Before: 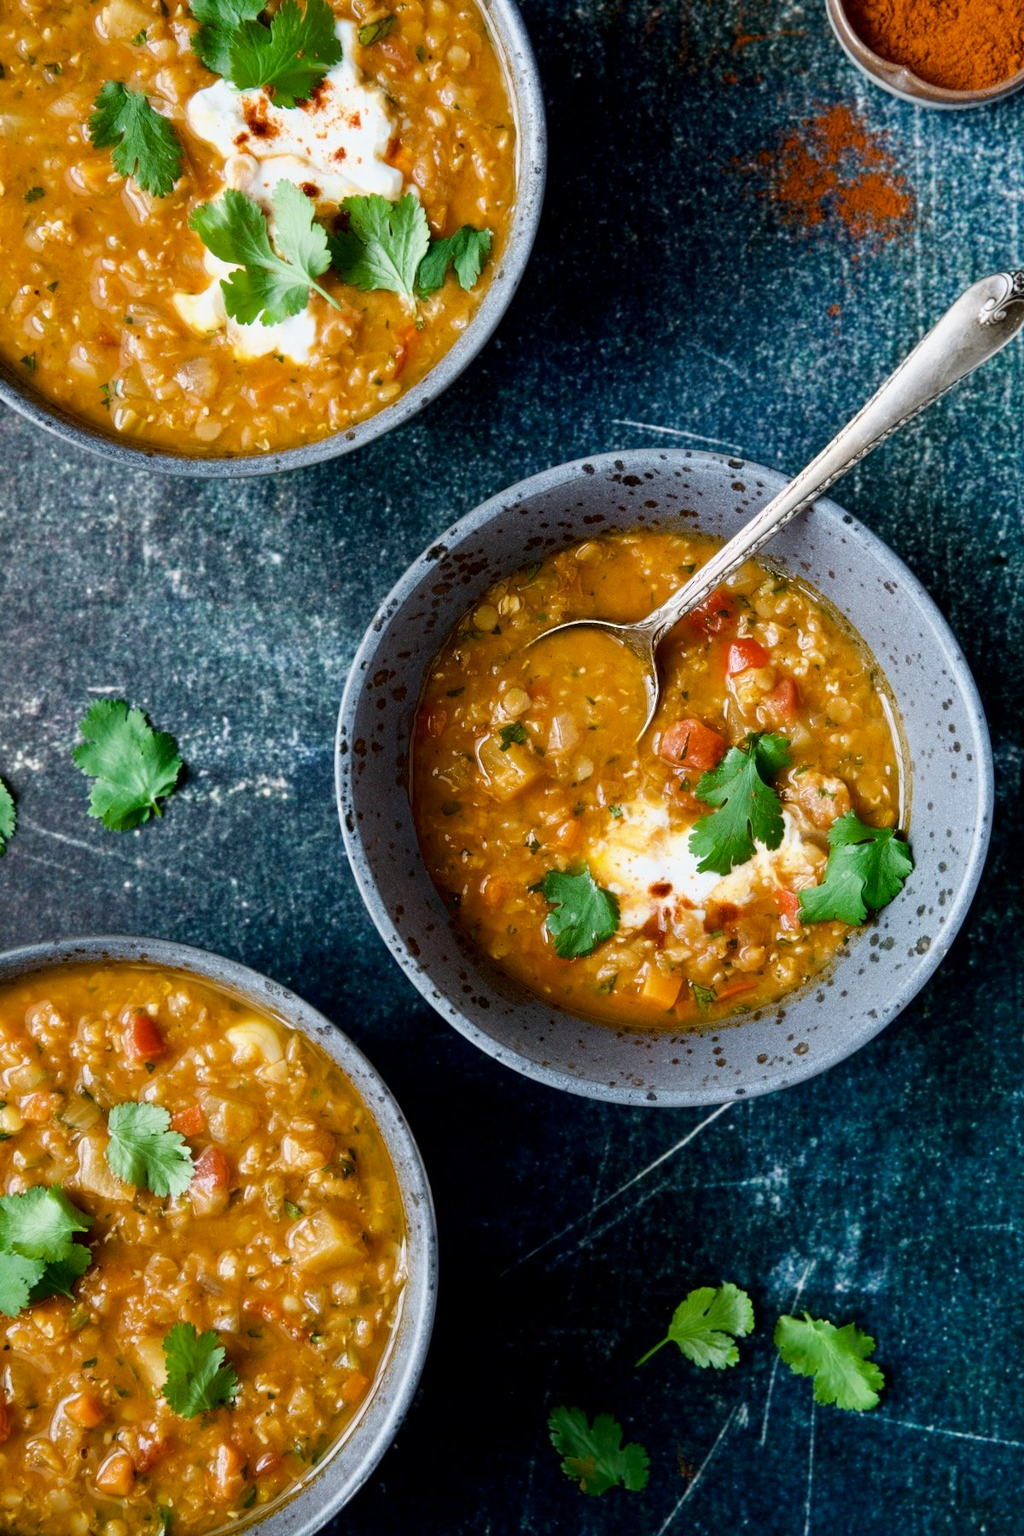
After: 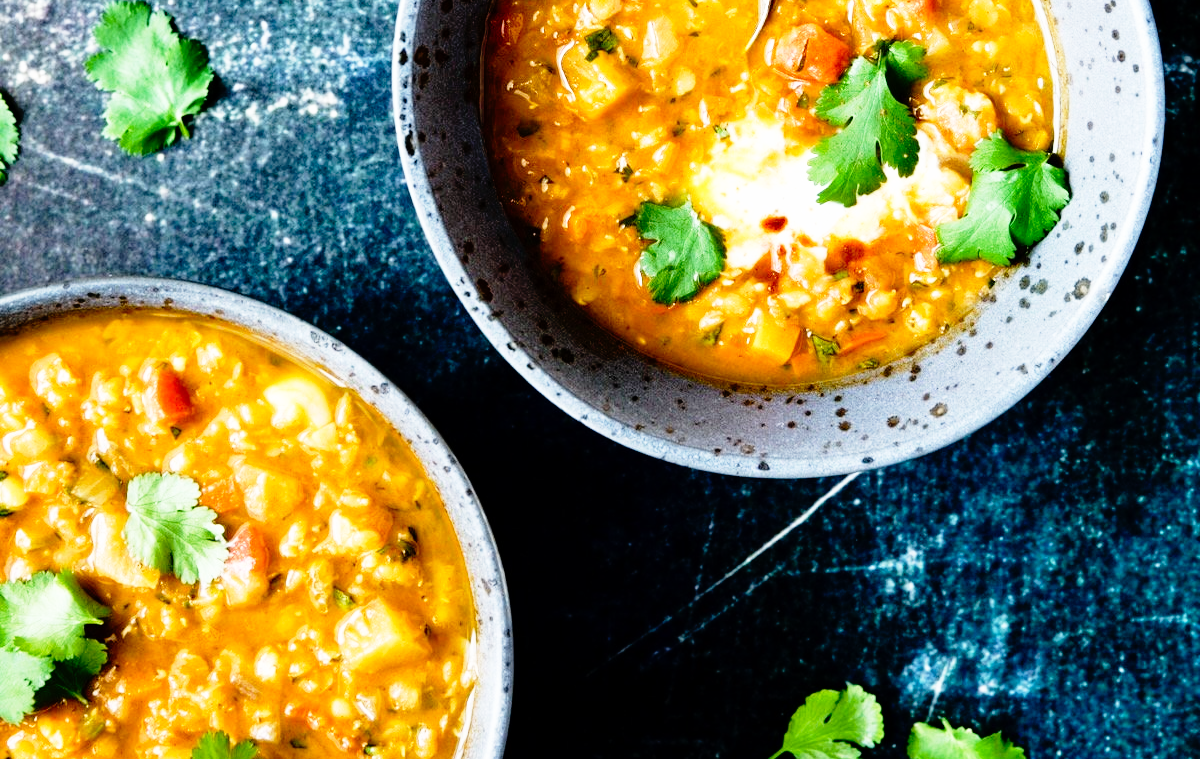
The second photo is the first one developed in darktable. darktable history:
crop: top 45.551%, bottom 12.262%
rgb curve: curves: ch0 [(0, 0) (0.136, 0.078) (0.262, 0.245) (0.414, 0.42) (1, 1)], compensate middle gray true, preserve colors basic power
base curve: curves: ch0 [(0, 0) (0.012, 0.01) (0.073, 0.168) (0.31, 0.711) (0.645, 0.957) (1, 1)], preserve colors none
